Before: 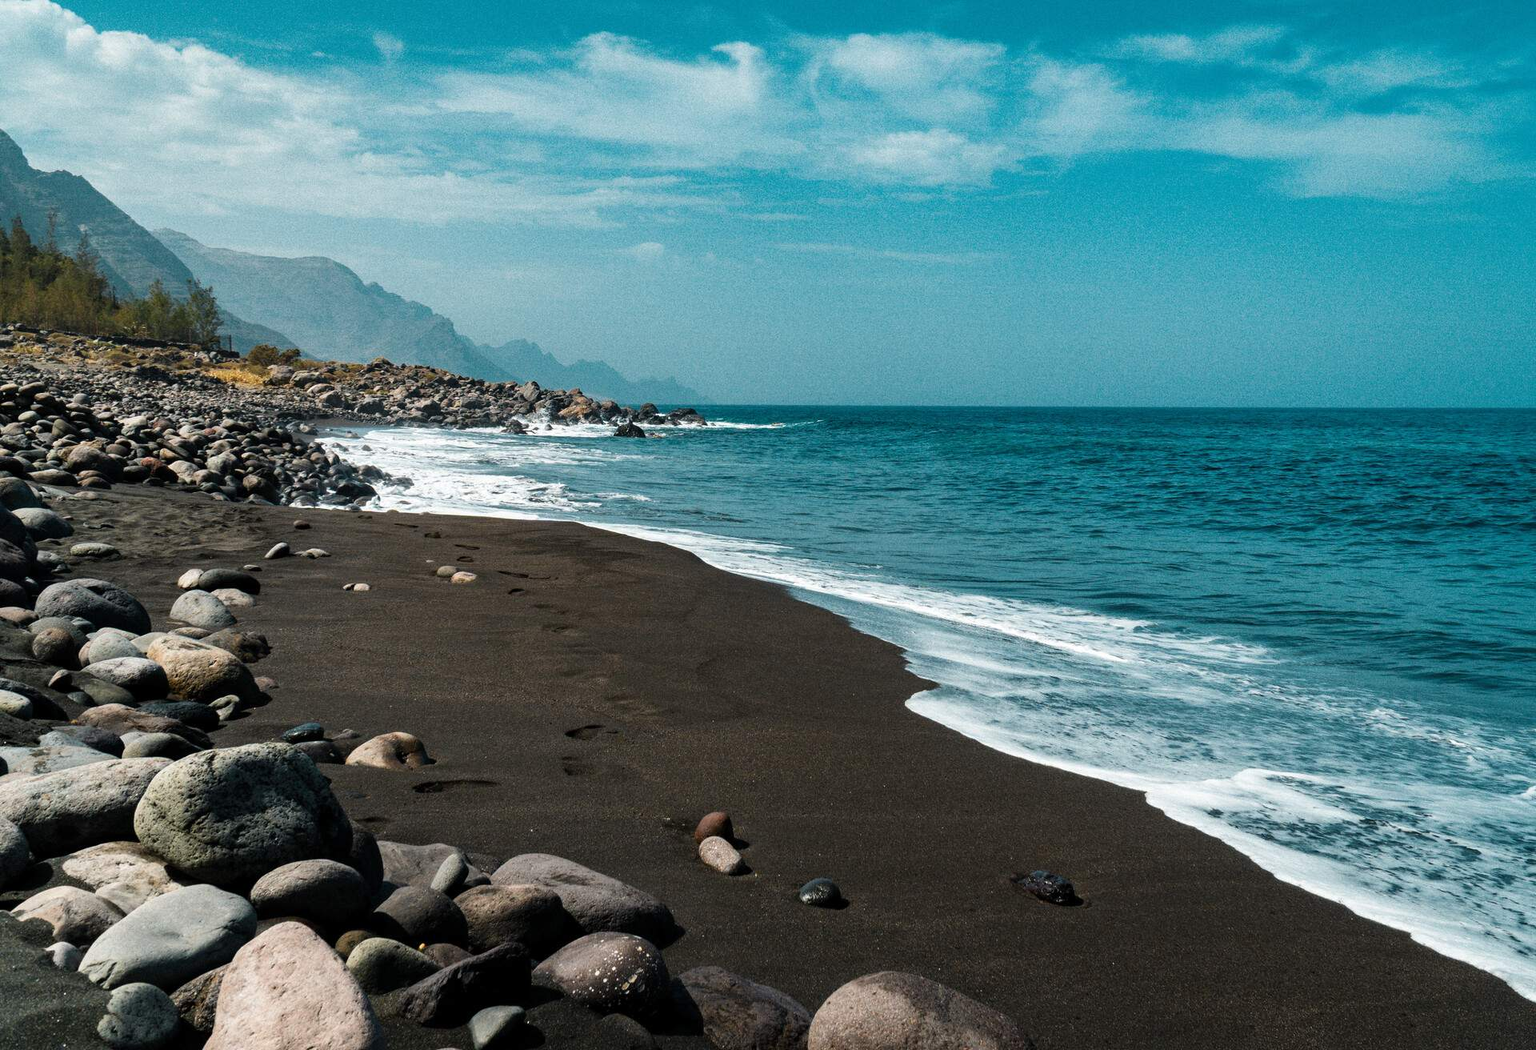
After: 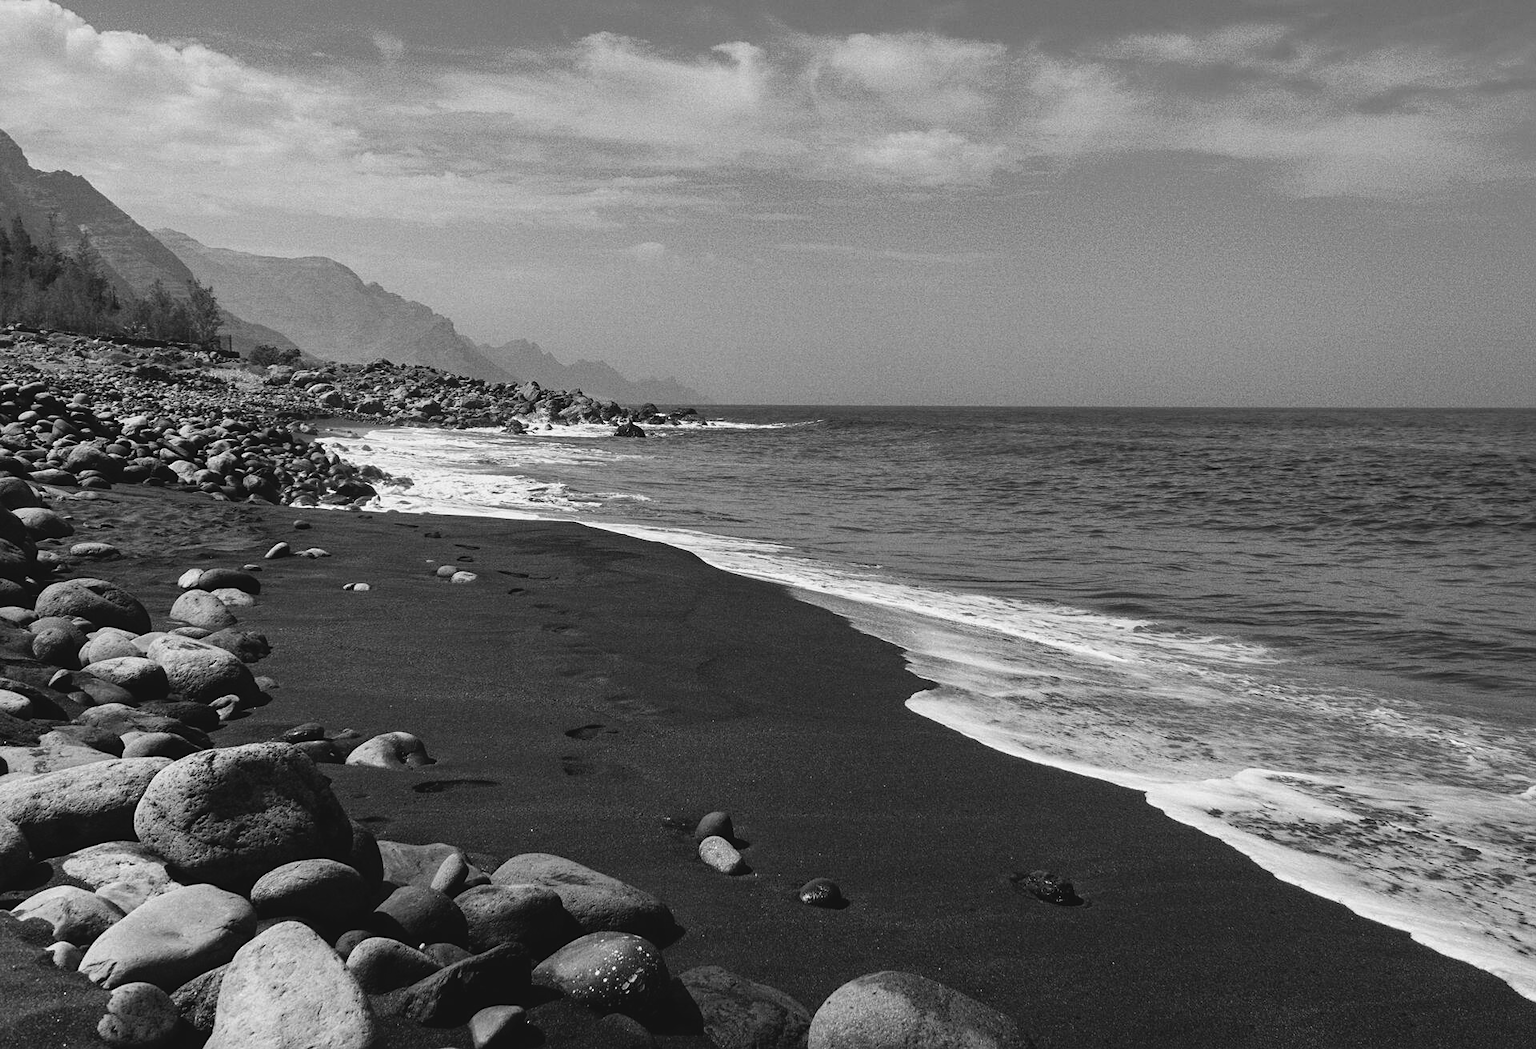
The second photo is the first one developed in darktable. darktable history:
color balance: lift [1.005, 0.99, 1.007, 1.01], gamma [1, 1.034, 1.032, 0.966], gain [0.873, 1.055, 1.067, 0.933]
white balance: emerald 1
monochrome: a 1.94, b -0.638
sharpen: amount 0.2
